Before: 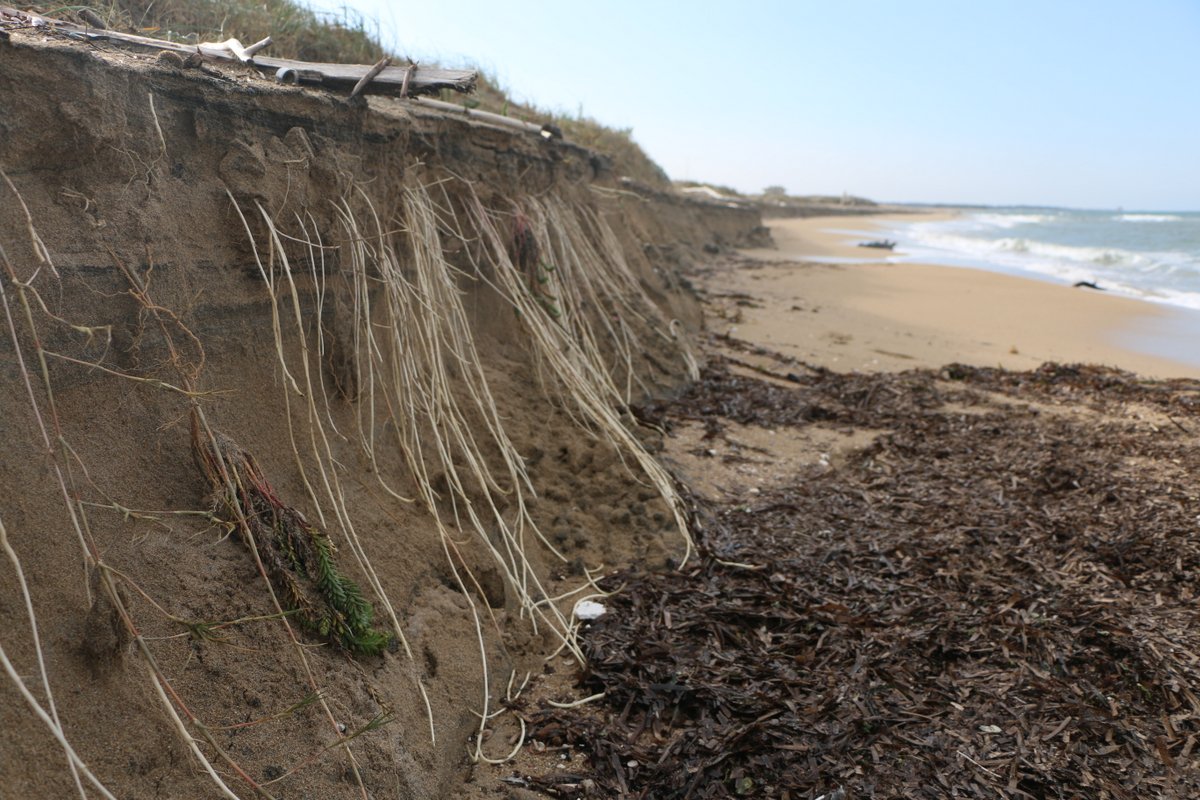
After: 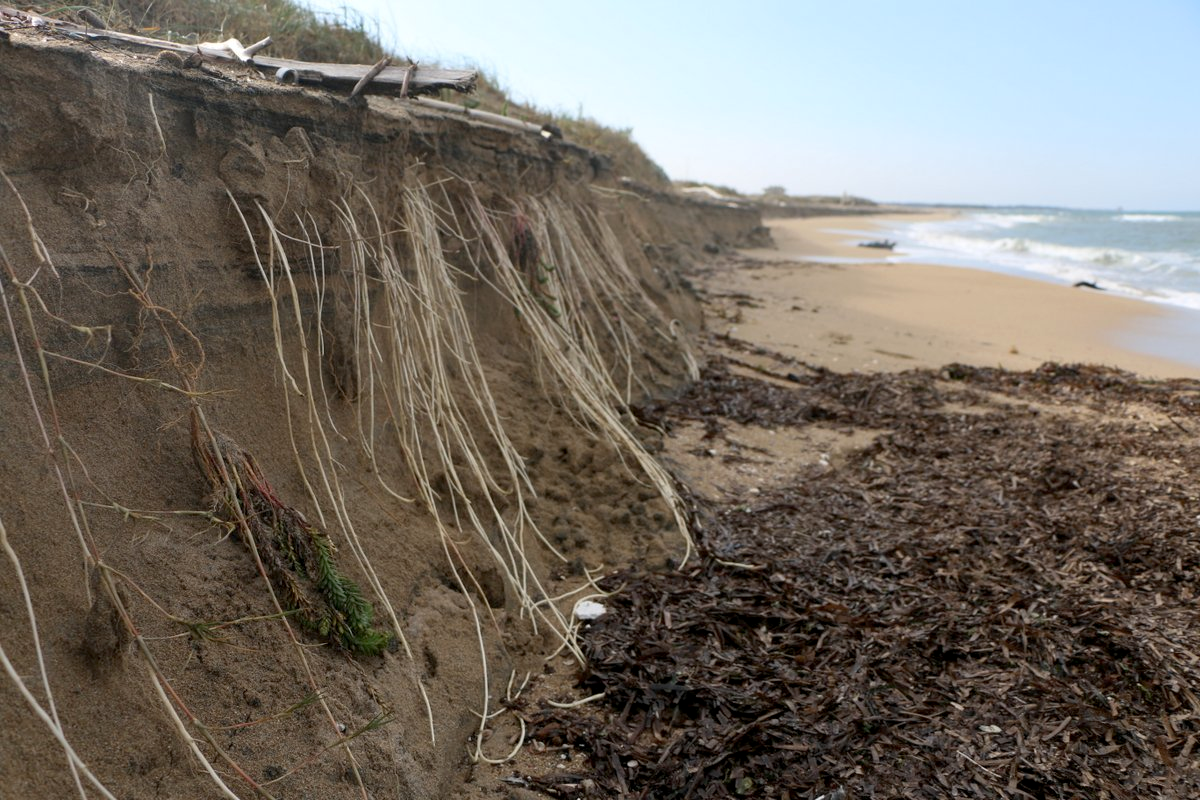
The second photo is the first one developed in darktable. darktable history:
exposure: black level correction 0.005, exposure 0.017 EV, compensate highlight preservation false
